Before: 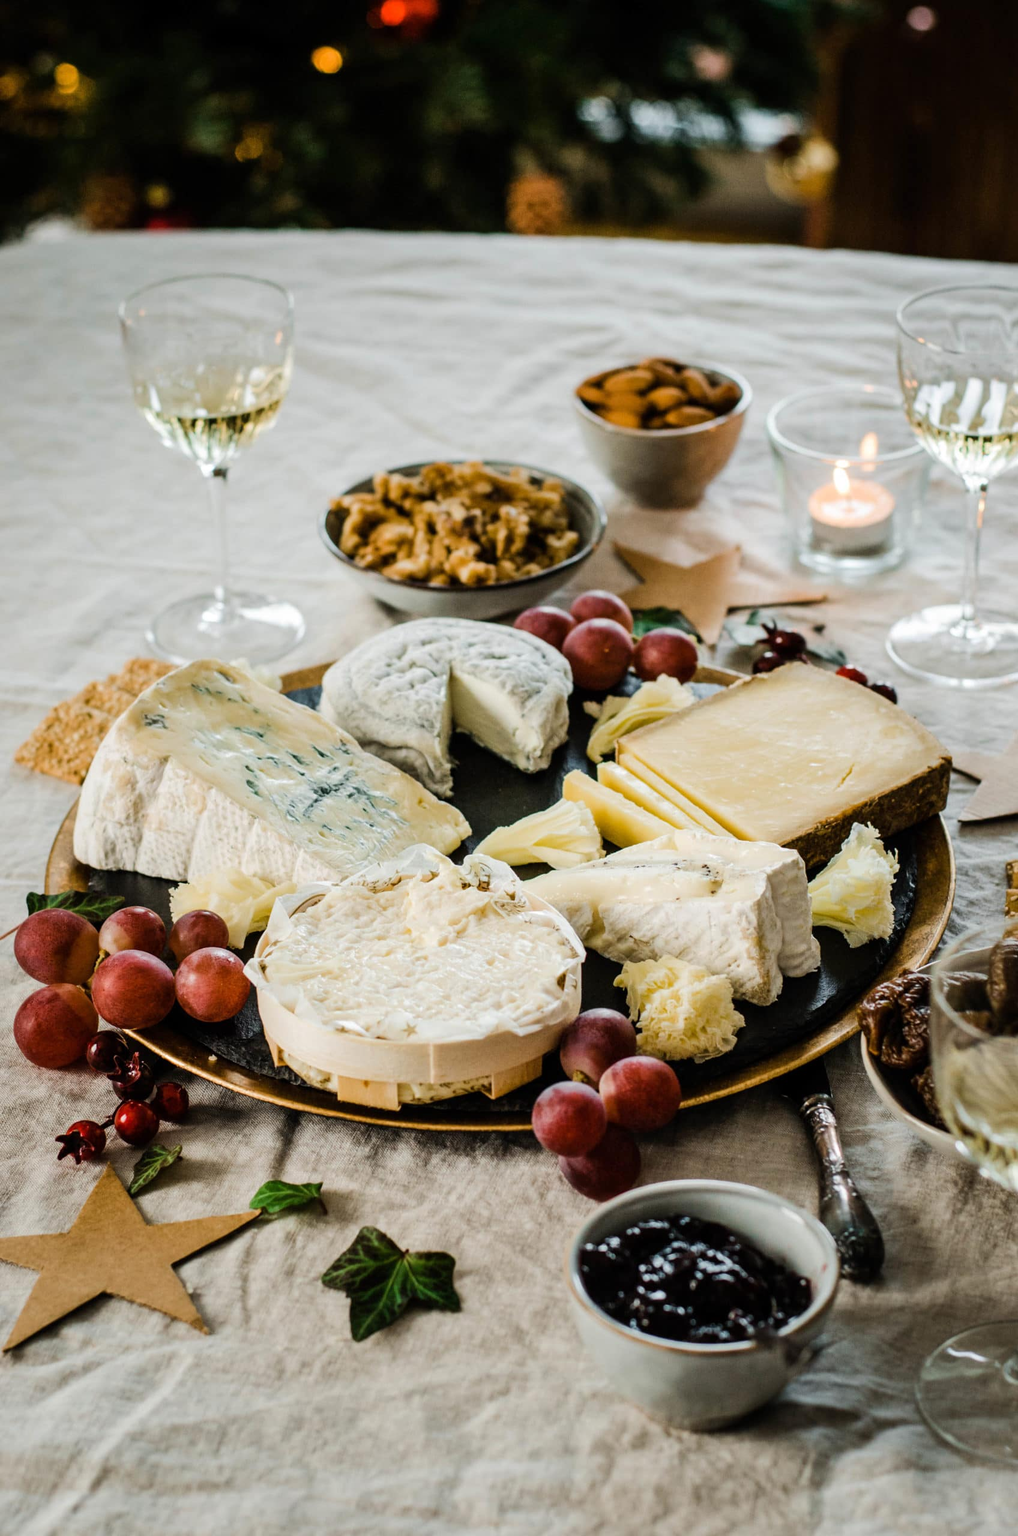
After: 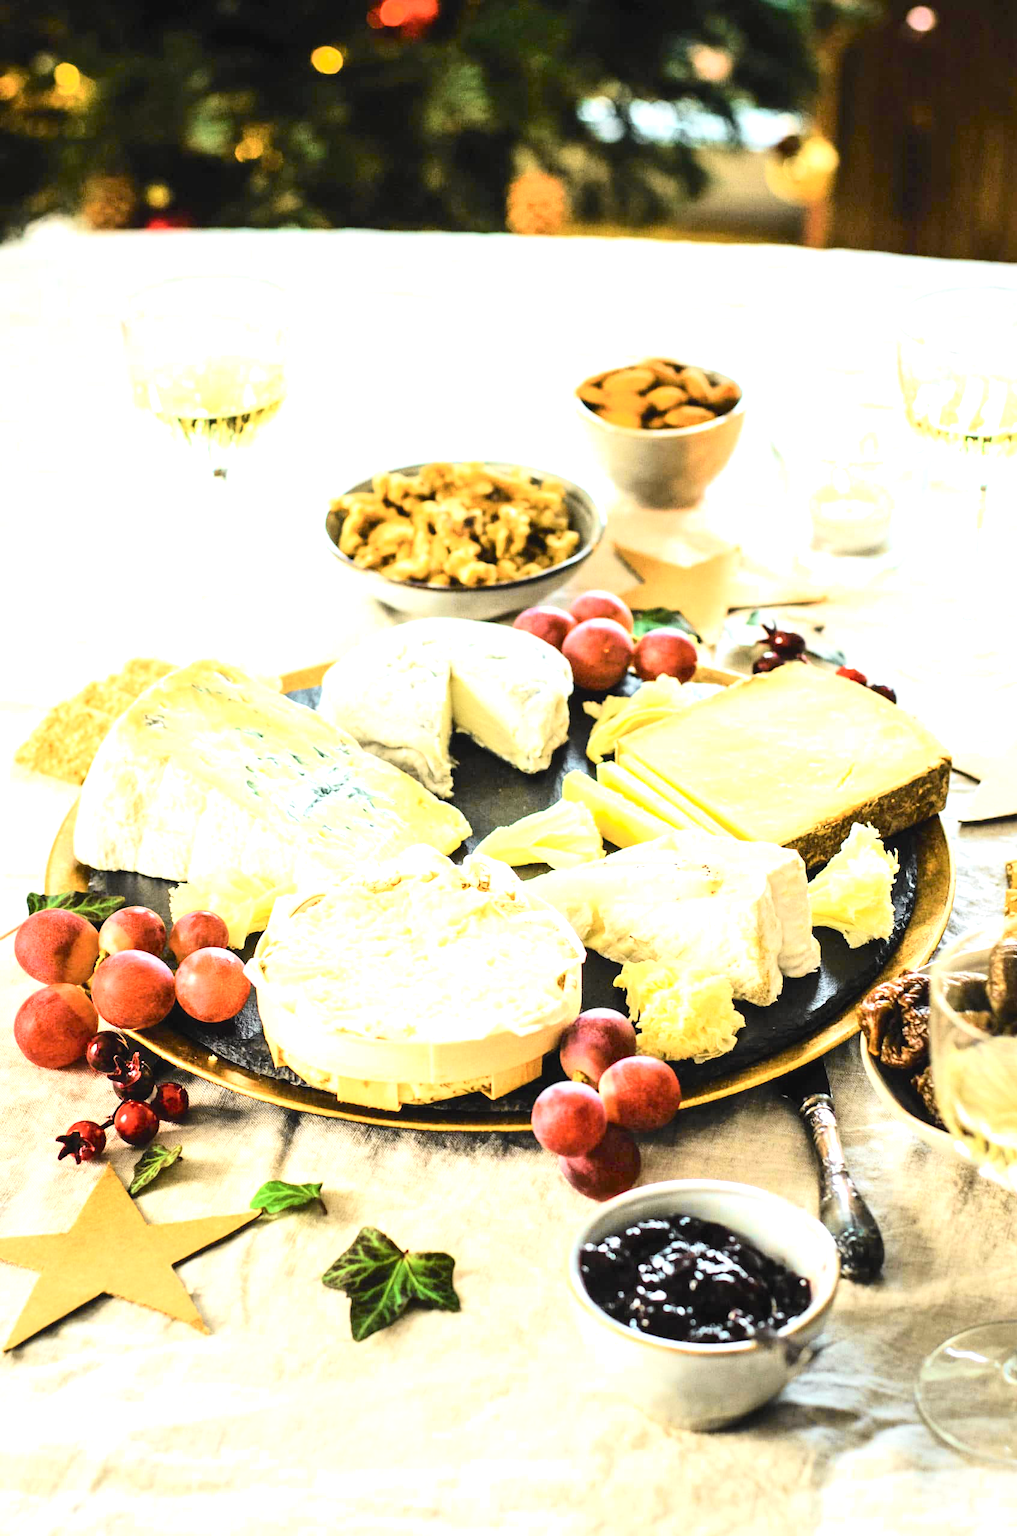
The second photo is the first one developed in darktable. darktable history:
exposure: black level correction 0, exposure 1.75 EV, compensate exposure bias true, compensate highlight preservation false
tone curve: curves: ch0 [(0, 0.028) (0.037, 0.05) (0.123, 0.114) (0.19, 0.176) (0.269, 0.27) (0.48, 0.57) (0.595, 0.695) (0.718, 0.823) (0.855, 0.913) (1, 0.982)]; ch1 [(0, 0) (0.243, 0.245) (0.422, 0.415) (0.493, 0.495) (0.508, 0.506) (0.536, 0.538) (0.569, 0.58) (0.611, 0.644) (0.769, 0.807) (1, 1)]; ch2 [(0, 0) (0.249, 0.216) (0.349, 0.321) (0.424, 0.442) (0.476, 0.483) (0.498, 0.499) (0.517, 0.519) (0.532, 0.547) (0.569, 0.608) (0.614, 0.661) (0.706, 0.75) (0.808, 0.809) (0.991, 0.968)], color space Lab, independent channels, preserve colors none
contrast brightness saturation: brightness 0.13
